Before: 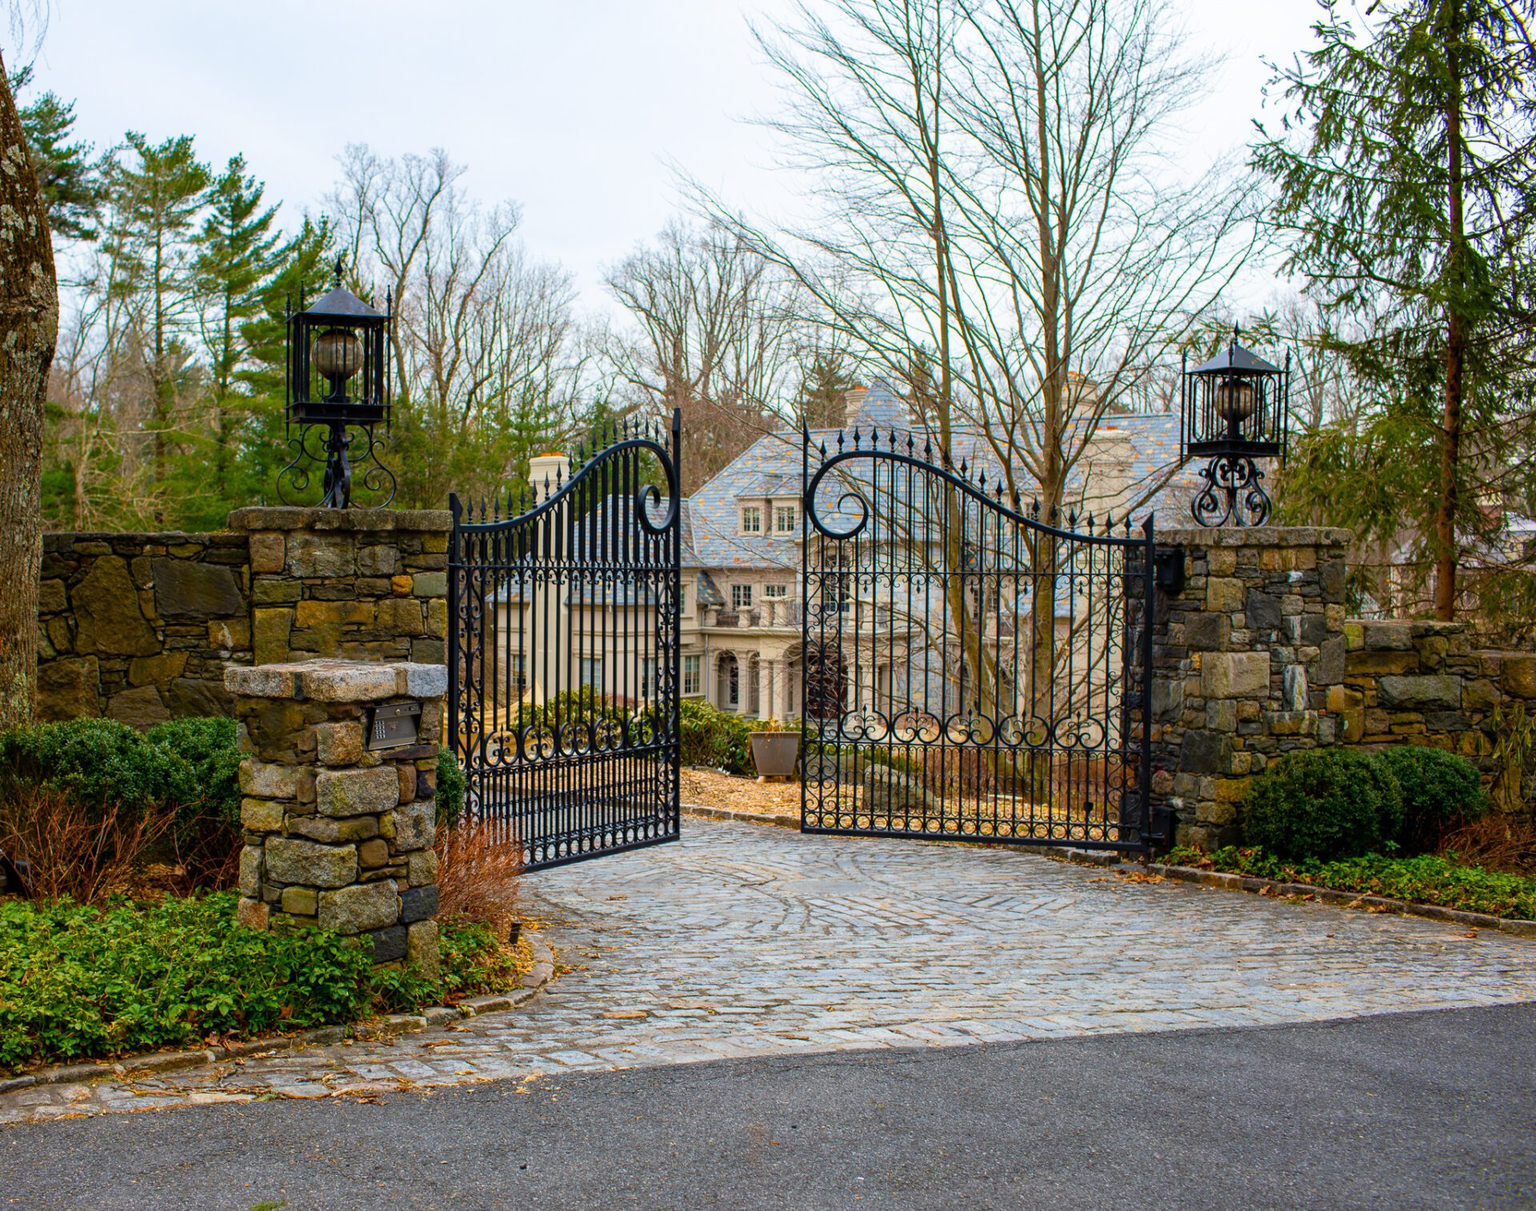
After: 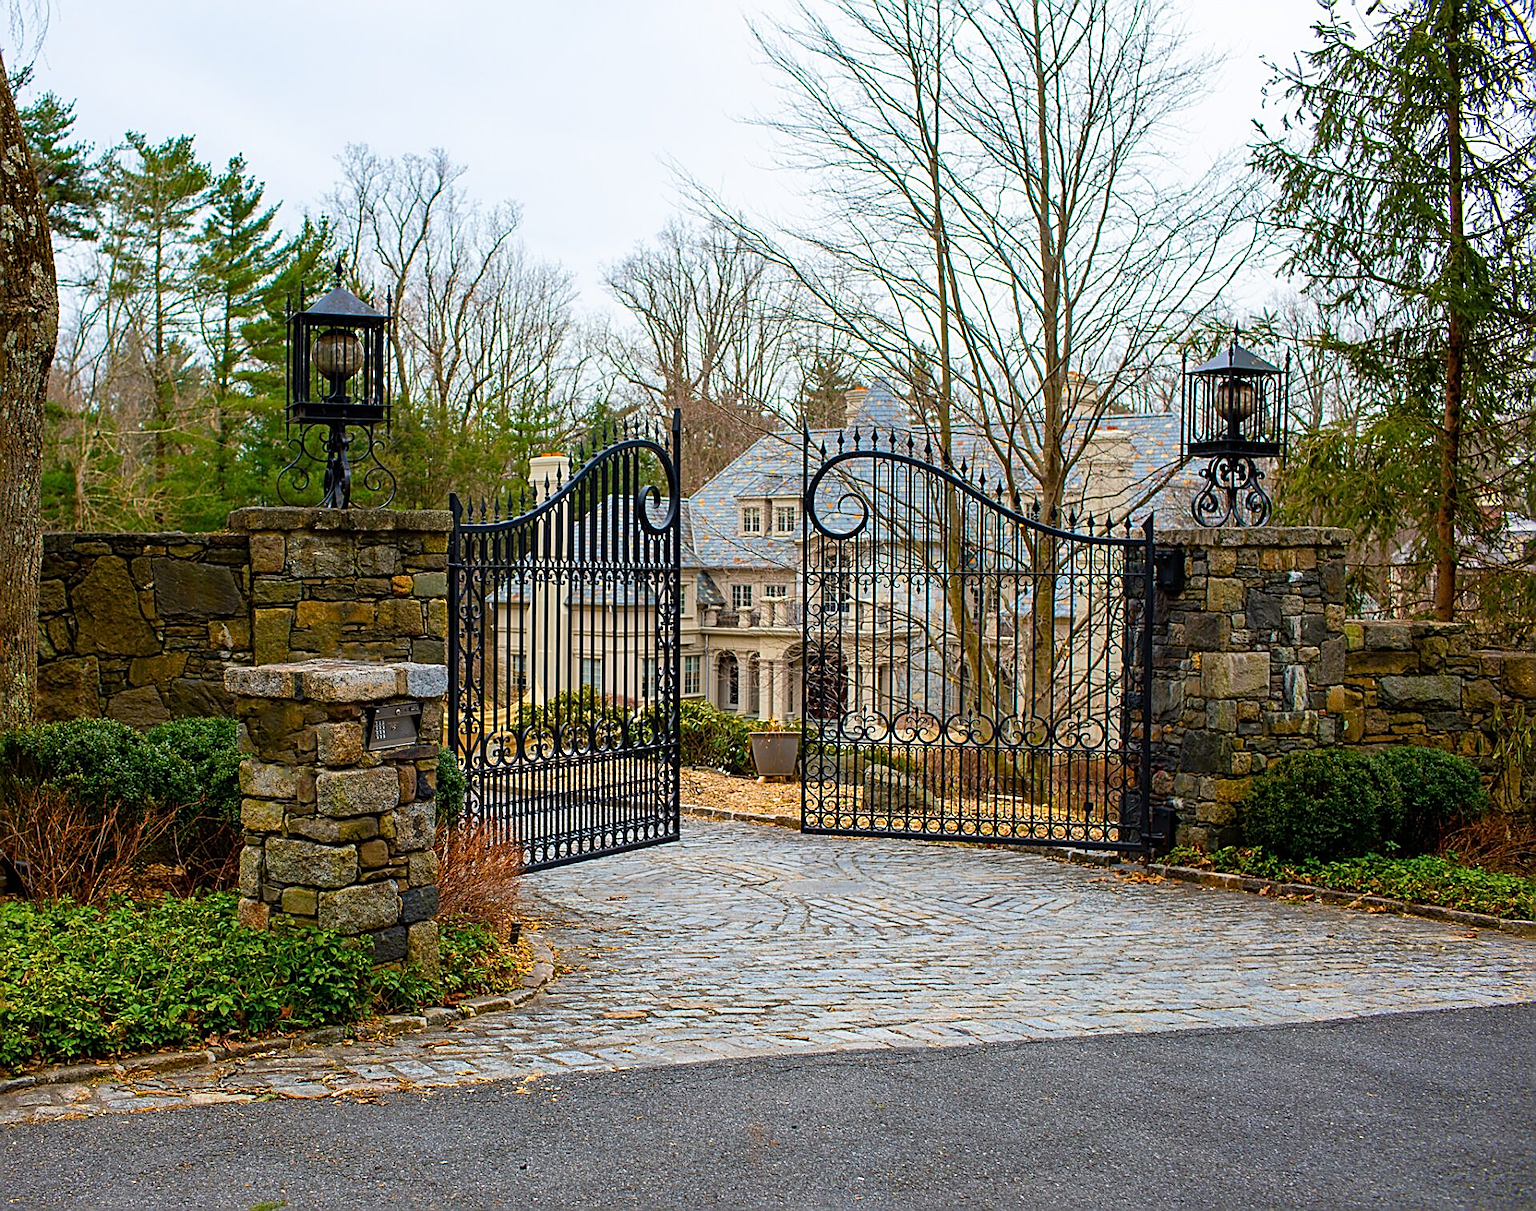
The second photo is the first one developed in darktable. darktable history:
sharpen: amount 1
